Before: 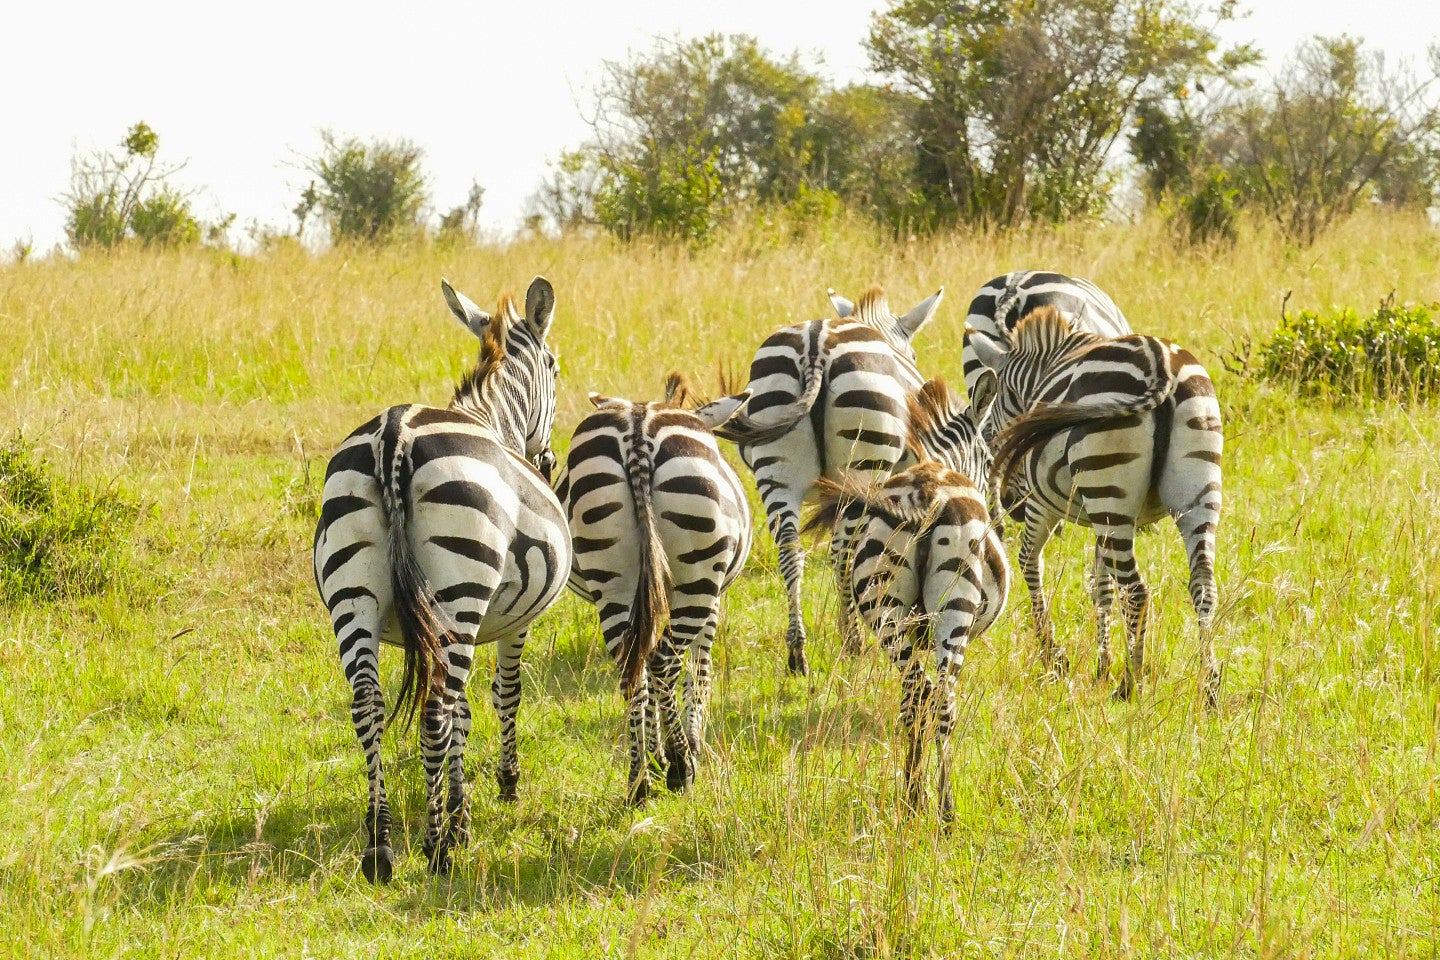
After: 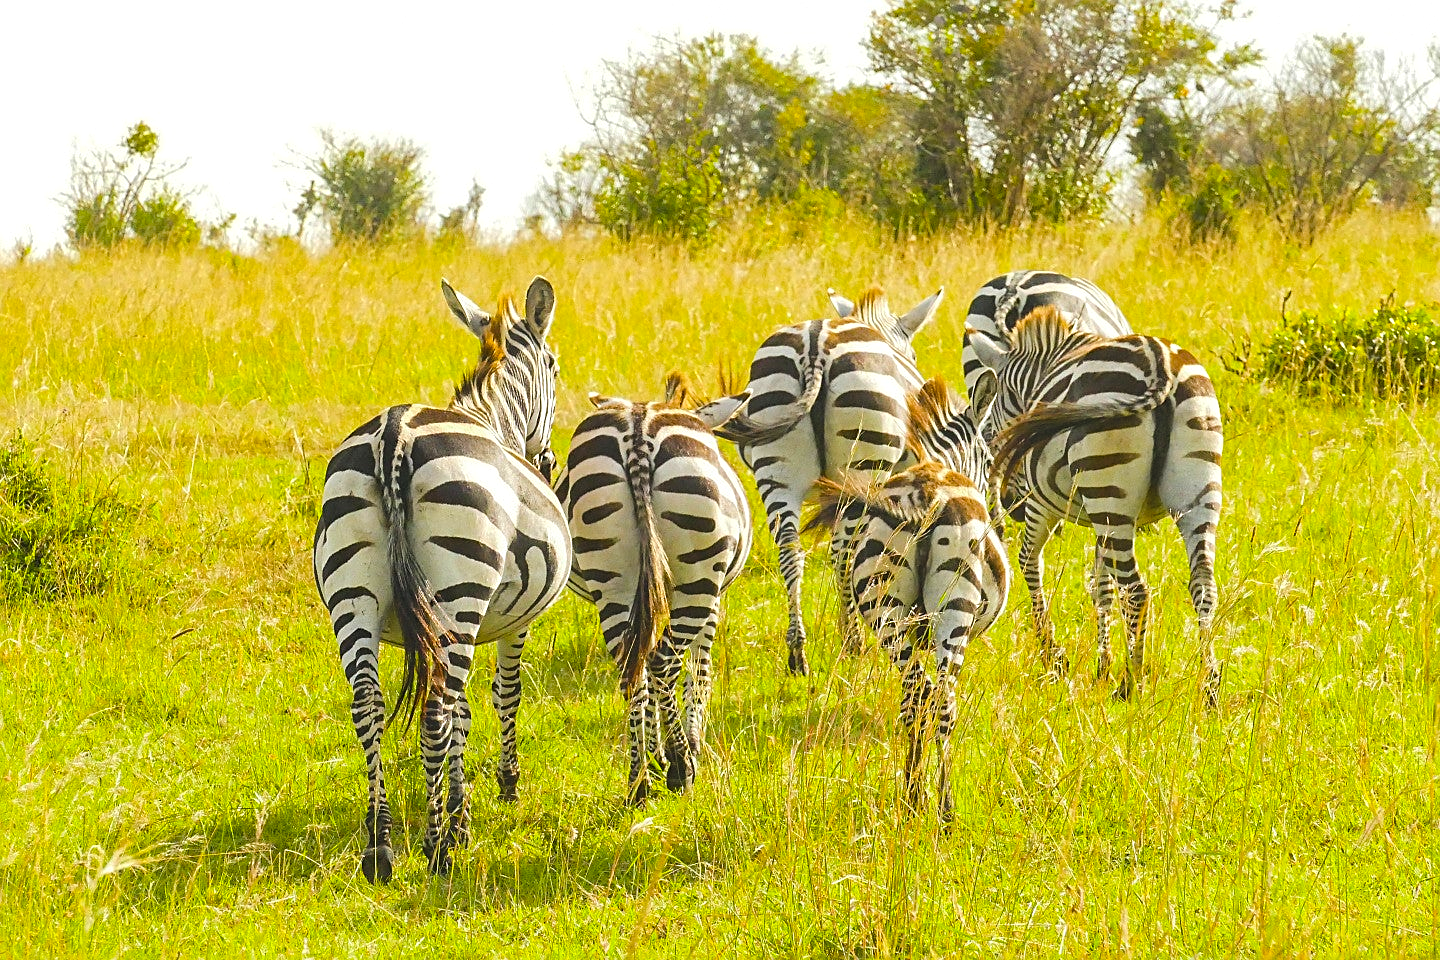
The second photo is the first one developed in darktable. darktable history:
sharpen: on, module defaults
color balance rgb: perceptual saturation grading › global saturation 25%, perceptual brilliance grading › mid-tones 10%, perceptual brilliance grading › shadows 15%, global vibrance 20%
exposure: black level correction -0.008, exposure 0.067 EV, compensate highlight preservation false
